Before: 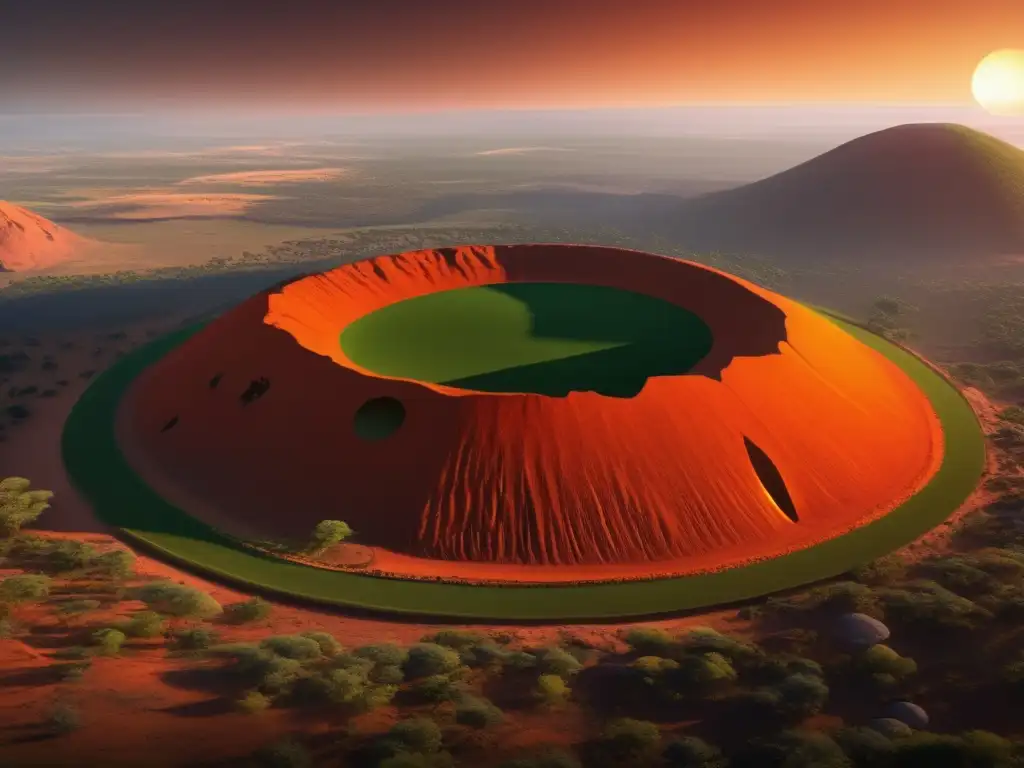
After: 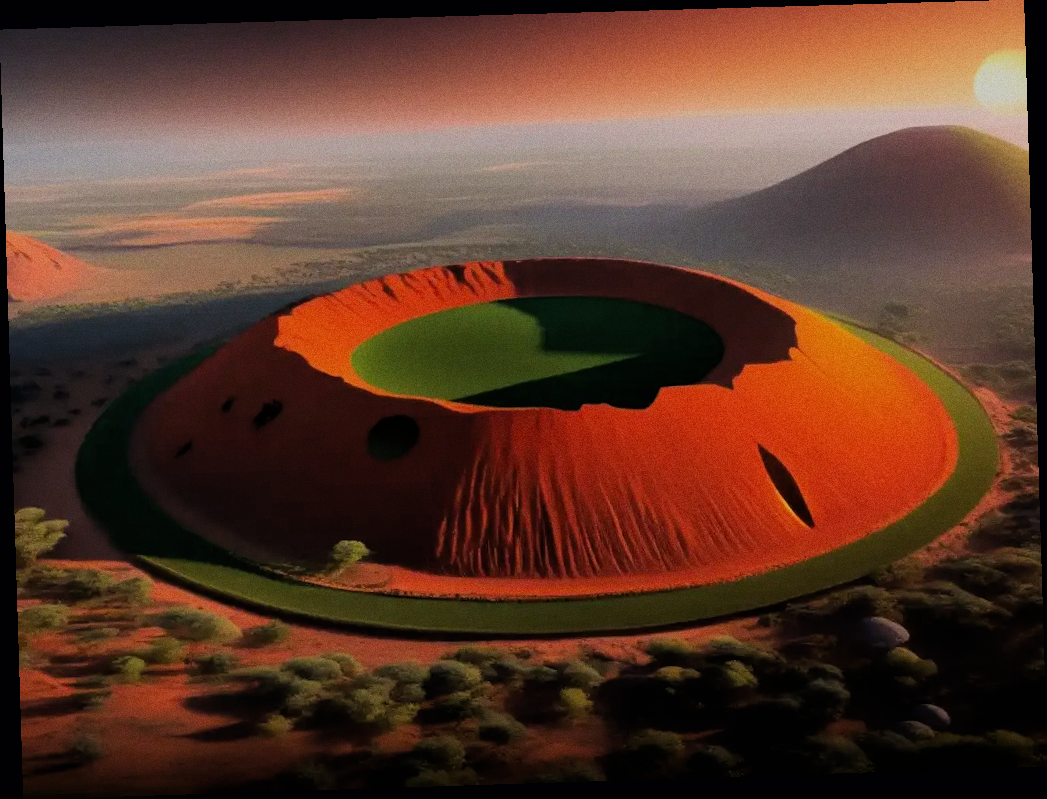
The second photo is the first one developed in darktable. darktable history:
filmic rgb: black relative exposure -6.15 EV, white relative exposure 6.96 EV, hardness 2.23, color science v6 (2022)
grain: coarseness 0.09 ISO
rotate and perspective: rotation -1.77°, lens shift (horizontal) 0.004, automatic cropping off
